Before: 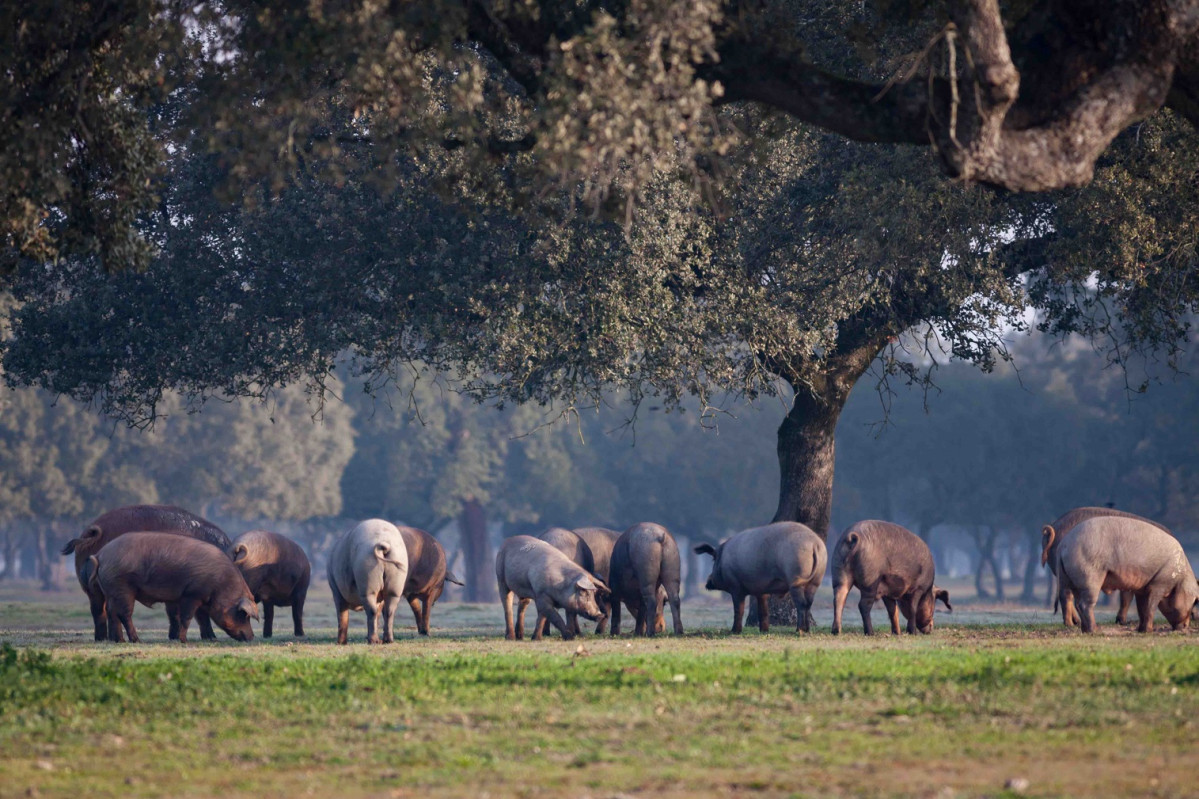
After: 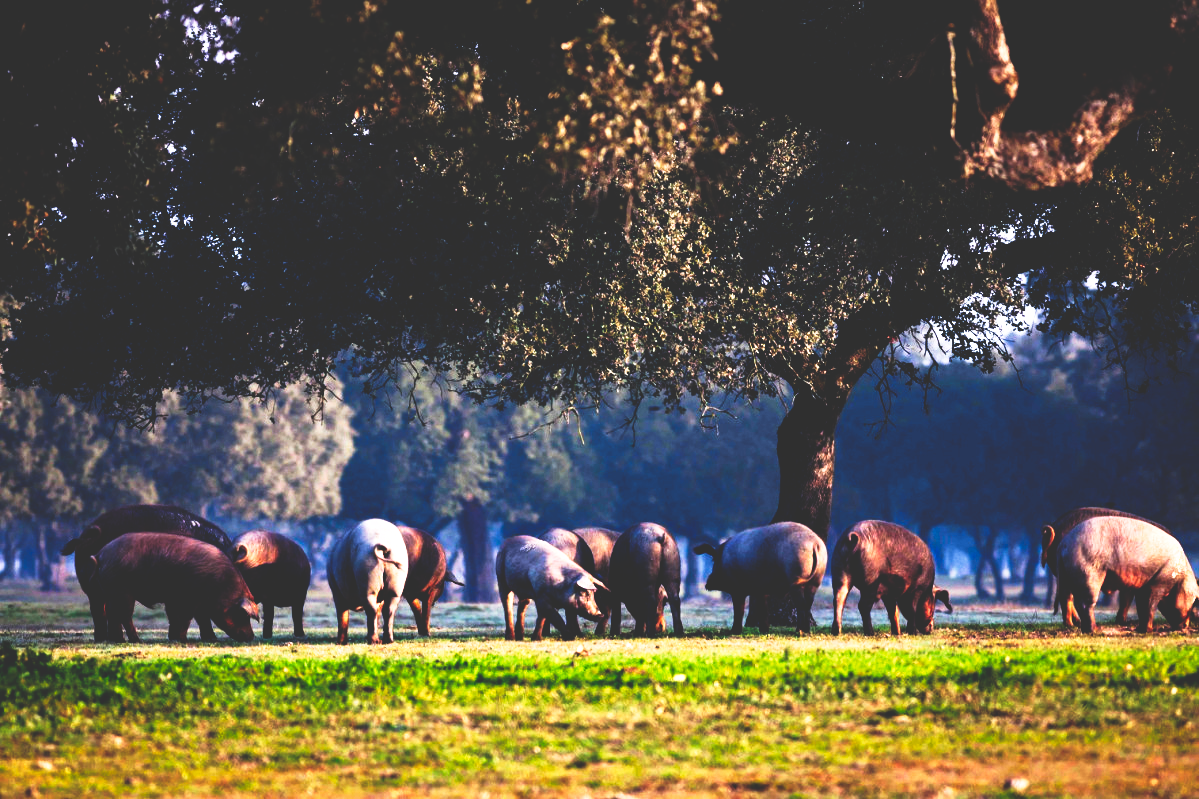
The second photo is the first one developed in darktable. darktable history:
tone curve: curves: ch0 [(0, 0) (0.003, 0.063) (0.011, 0.063) (0.025, 0.063) (0.044, 0.066) (0.069, 0.071) (0.1, 0.09) (0.136, 0.116) (0.177, 0.144) (0.224, 0.192) (0.277, 0.246) (0.335, 0.311) (0.399, 0.399) (0.468, 0.49) (0.543, 0.589) (0.623, 0.709) (0.709, 0.827) (0.801, 0.918) (0.898, 0.969) (1, 1)], preserve colors none
base curve: curves: ch0 [(0, 0.036) (0.083, 0.04) (0.804, 1)], preserve colors none
exposure: exposure 0.6 EV, compensate highlight preservation false
